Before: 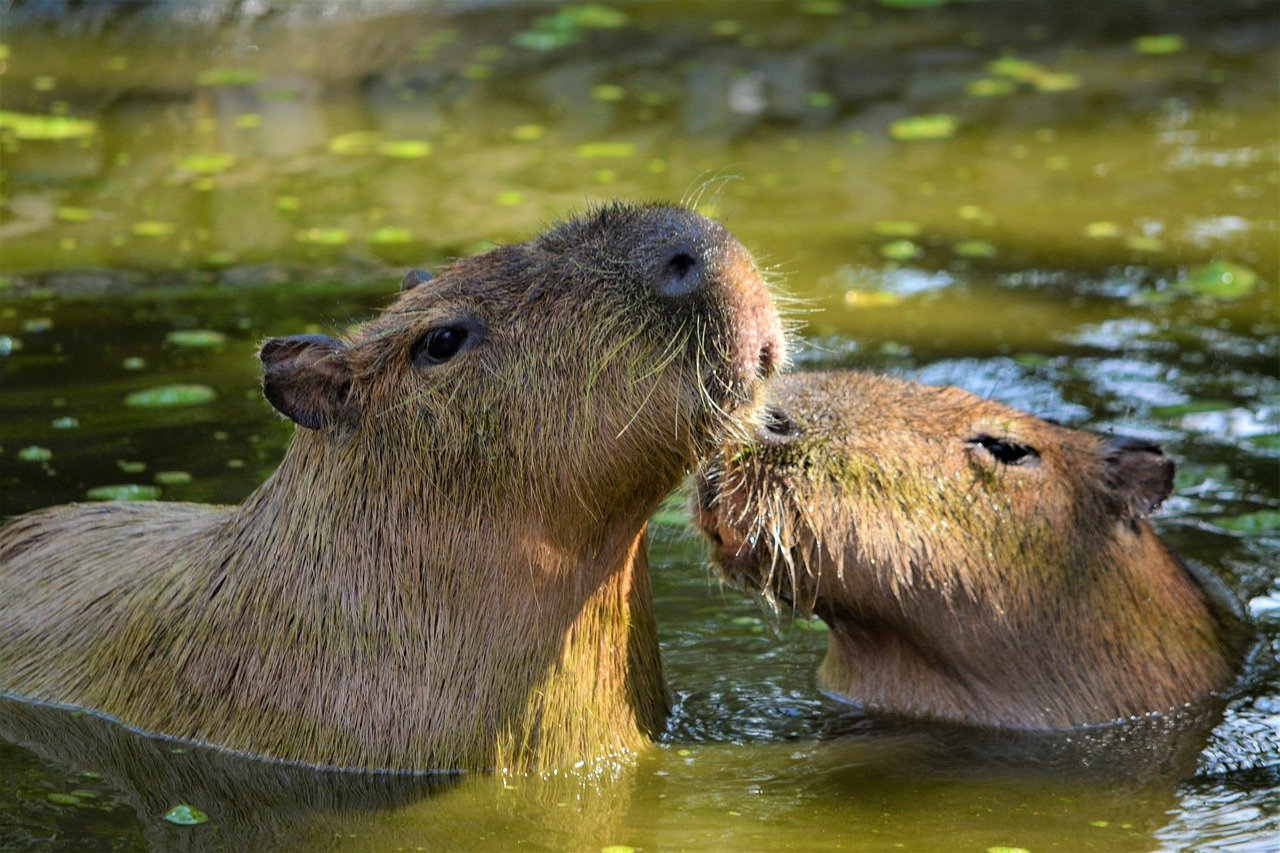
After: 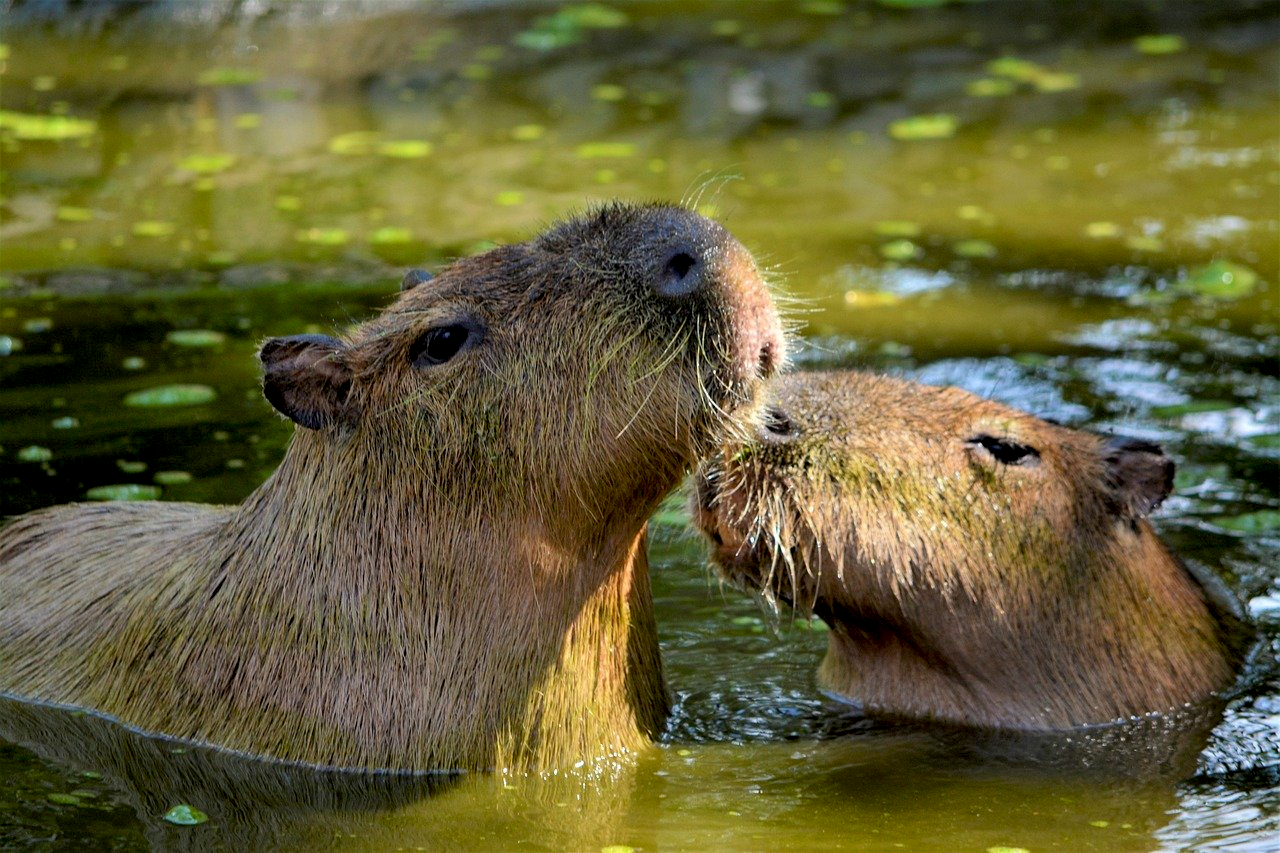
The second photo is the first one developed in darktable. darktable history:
exposure: black level correction 0.01, exposure 0.008 EV, compensate exposure bias true, compensate highlight preservation false
